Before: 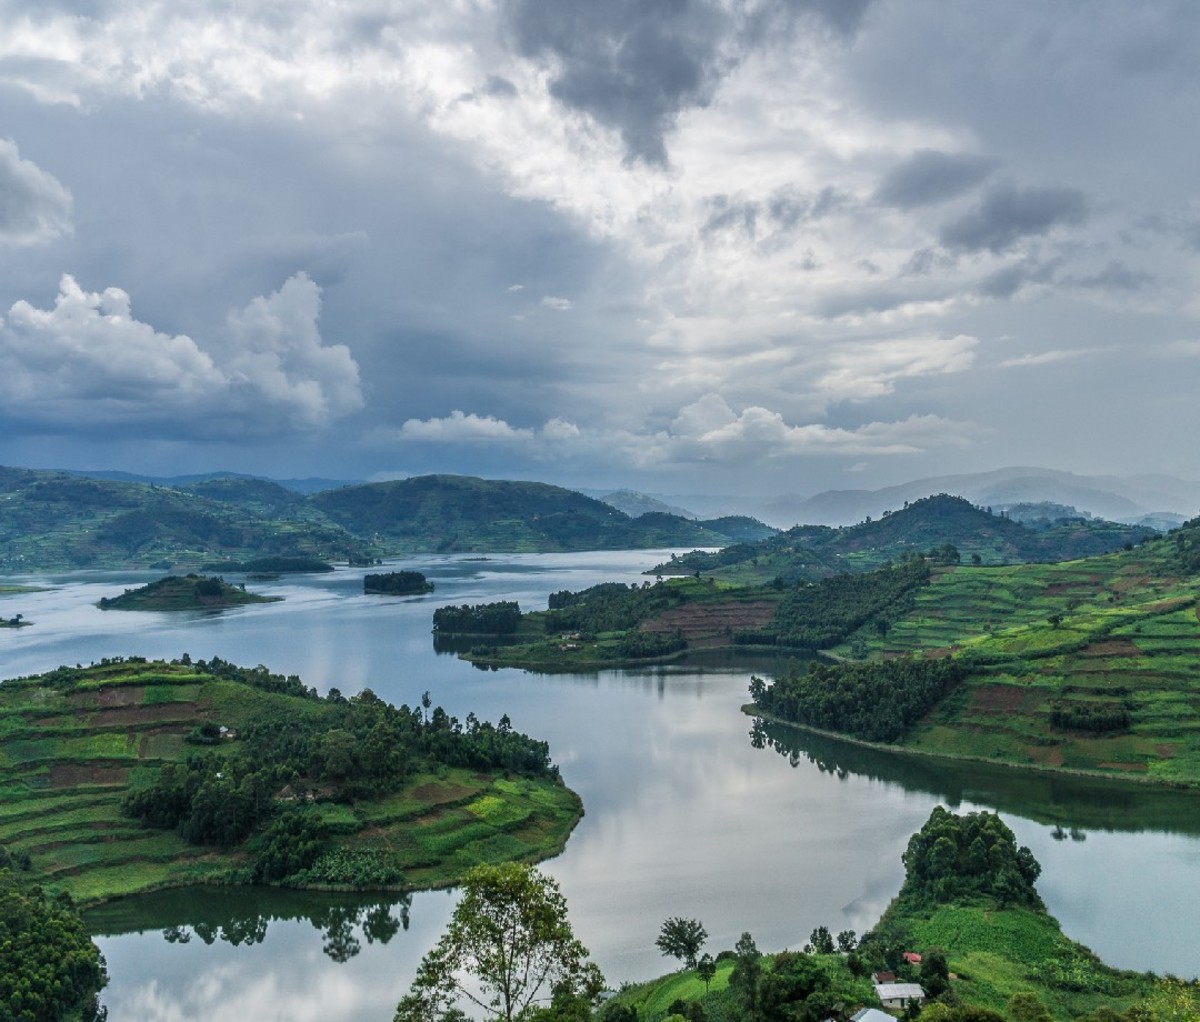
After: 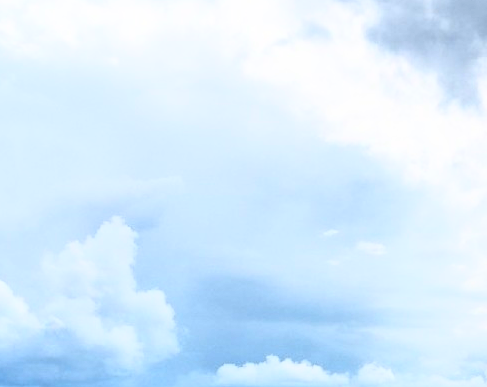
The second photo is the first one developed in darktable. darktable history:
crop: left 15.452%, top 5.459%, right 43.956%, bottom 56.62%
rgb curve: curves: ch0 [(0, 0) (0.21, 0.15) (0.24, 0.21) (0.5, 0.75) (0.75, 0.96) (0.89, 0.99) (1, 1)]; ch1 [(0, 0.02) (0.21, 0.13) (0.25, 0.2) (0.5, 0.67) (0.75, 0.9) (0.89, 0.97) (1, 1)]; ch2 [(0, 0.02) (0.21, 0.13) (0.25, 0.2) (0.5, 0.67) (0.75, 0.9) (0.89, 0.97) (1, 1)], compensate middle gray true
